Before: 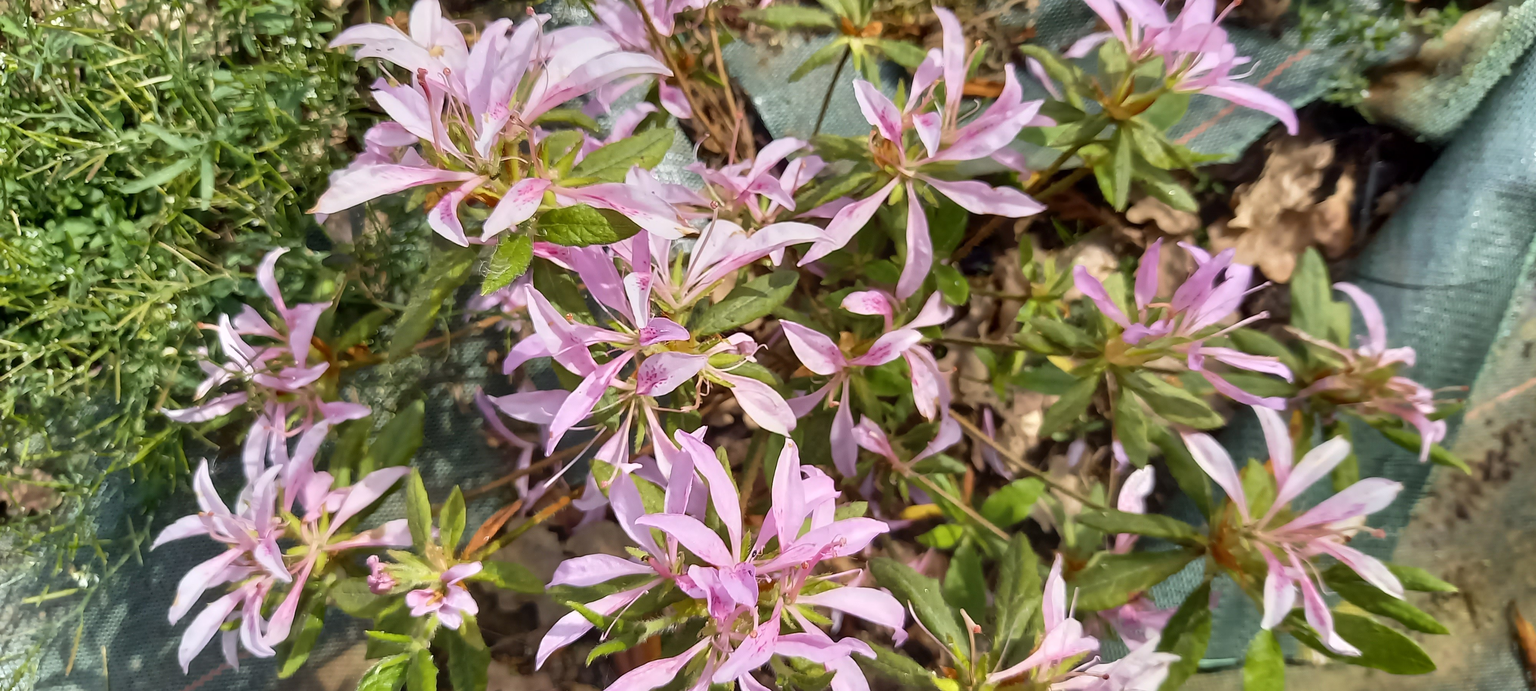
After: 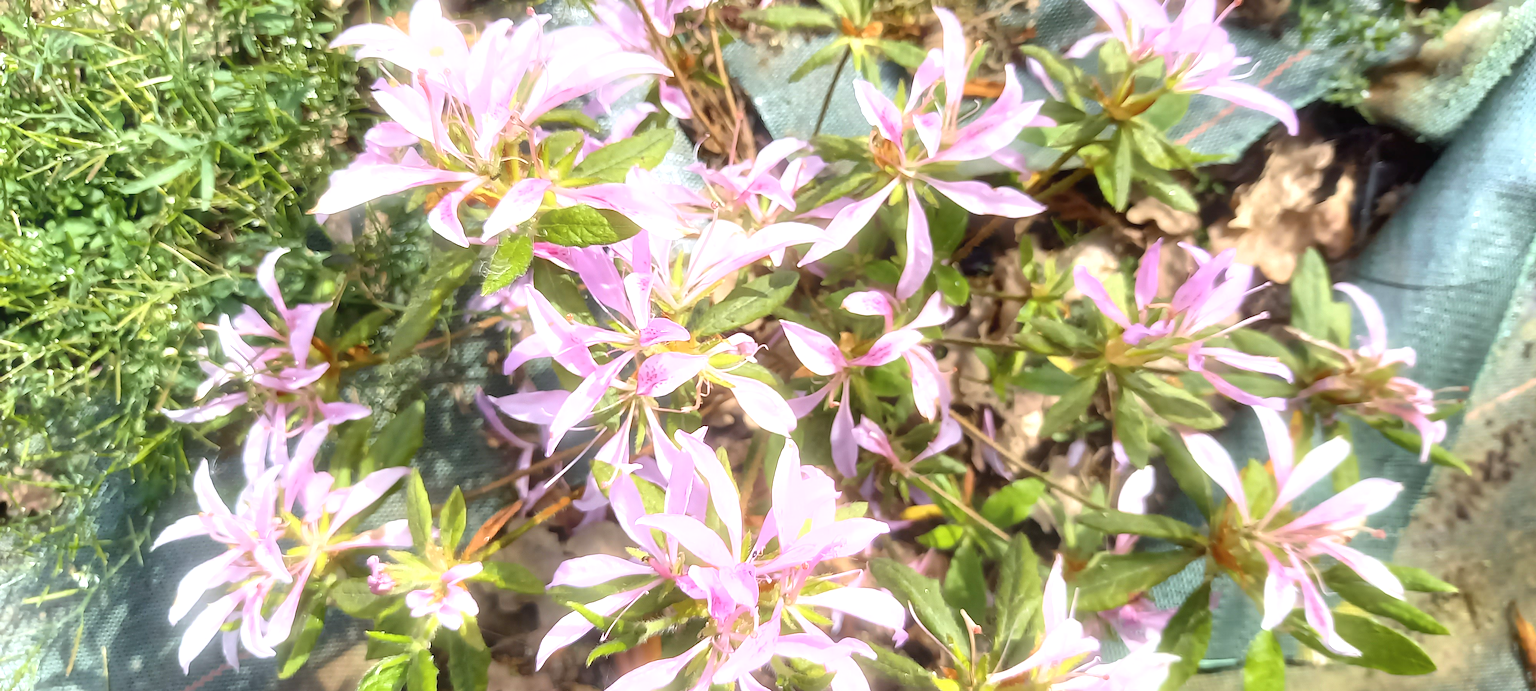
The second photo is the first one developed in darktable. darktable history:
white balance: red 0.976, blue 1.04
contrast equalizer: octaves 7, y [[0.6 ×6], [0.55 ×6], [0 ×6], [0 ×6], [0 ×6]], mix -0.3
bloom: size 9%, threshold 100%, strength 7%
exposure: black level correction 0, exposure 0.9 EV, compensate highlight preservation false
